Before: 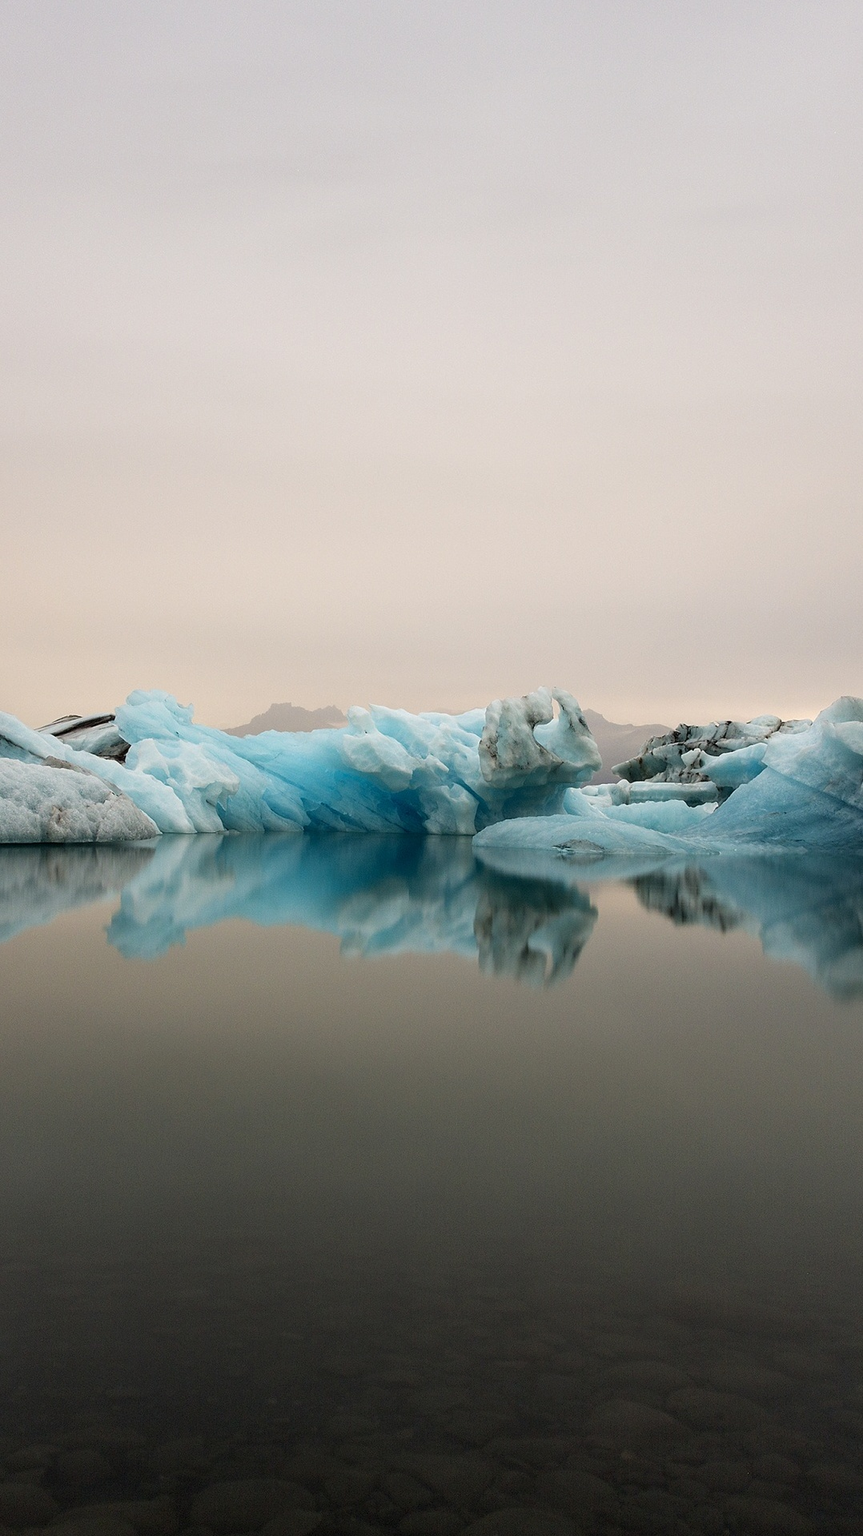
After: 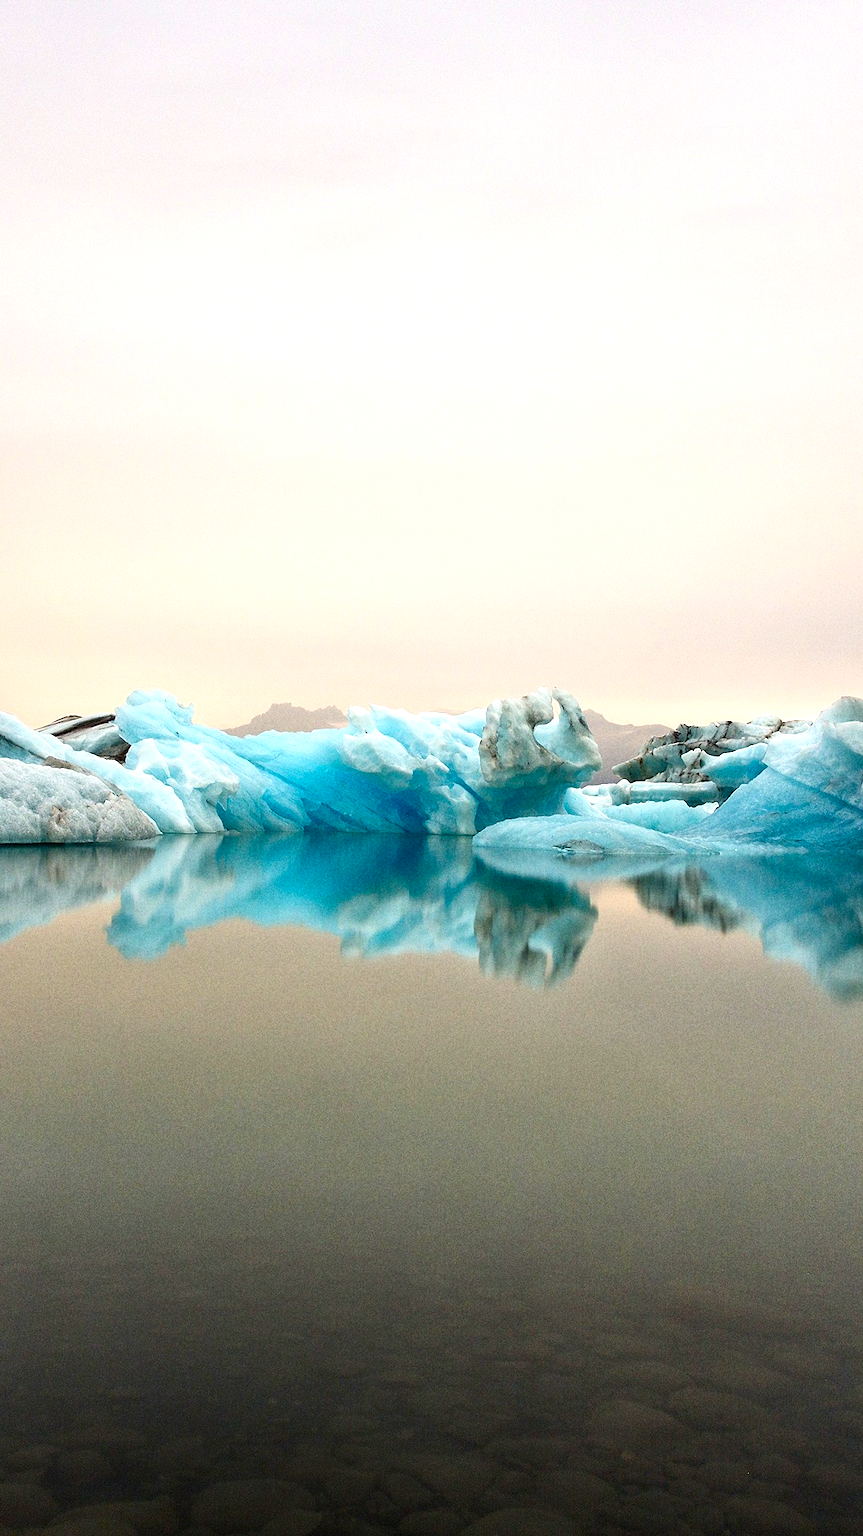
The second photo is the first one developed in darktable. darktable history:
tone equalizer: -7 EV 0.15 EV, -6 EV 0.6 EV, -5 EV 1.15 EV, -4 EV 1.33 EV, -3 EV 1.15 EV, -2 EV 0.6 EV, -1 EV 0.15 EV, mask exposure compensation -0.5 EV
grain: coarseness 22.88 ISO
color balance rgb: linear chroma grading › global chroma 16.62%, perceptual saturation grading › highlights -8.63%, perceptual saturation grading › mid-tones 18.66%, perceptual saturation grading › shadows 28.49%, perceptual brilliance grading › highlights 14.22%, perceptual brilliance grading › shadows -18.96%, global vibrance 27.71%
exposure: exposure 0.127 EV, compensate highlight preservation false
